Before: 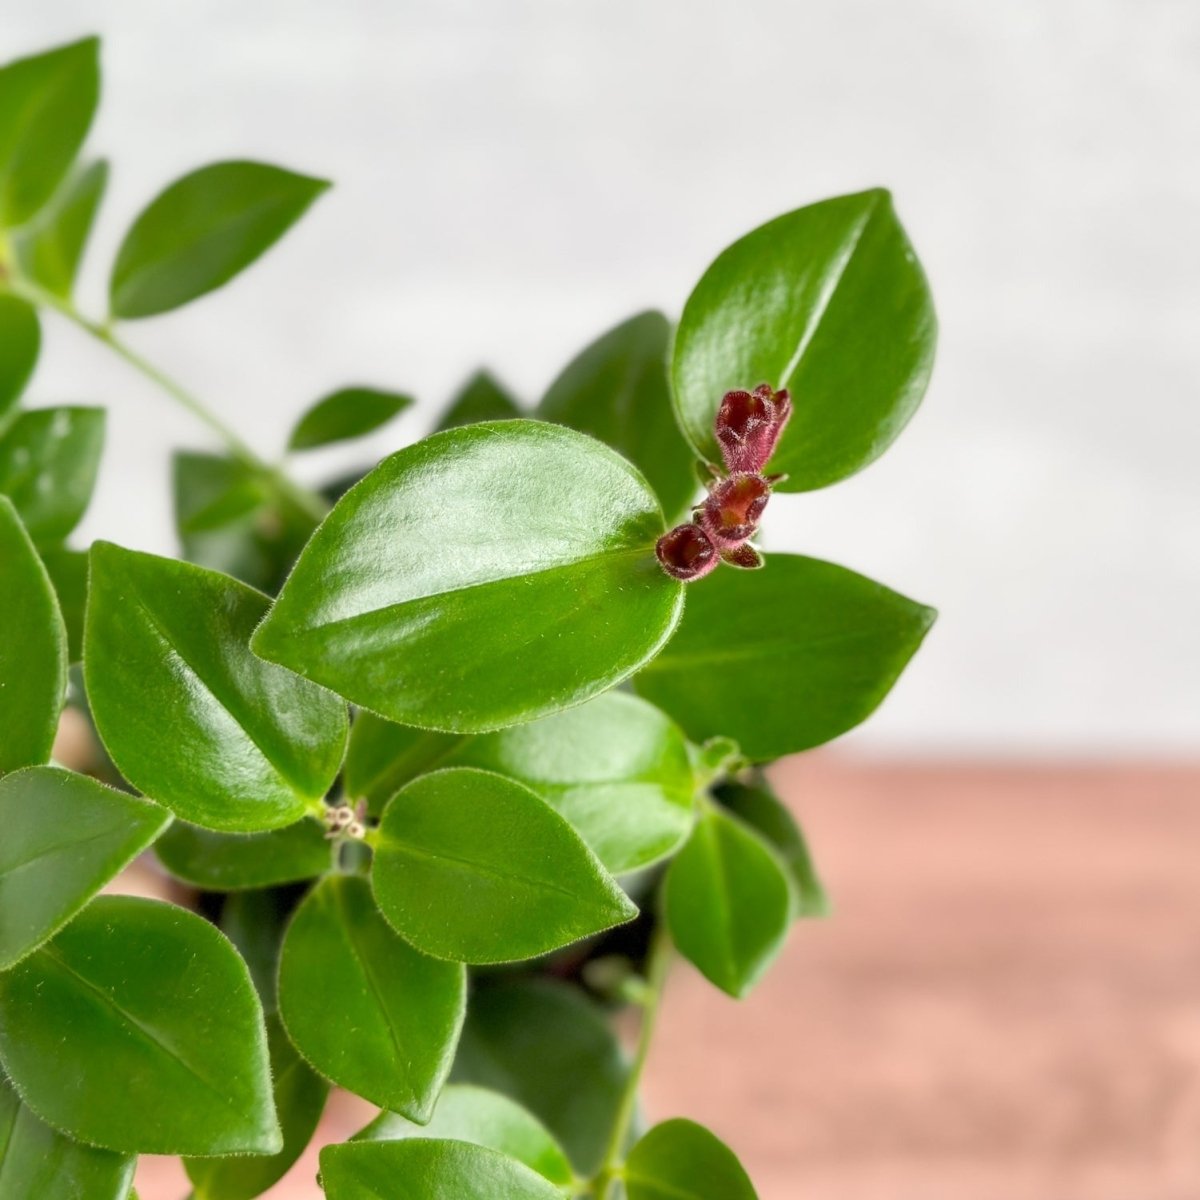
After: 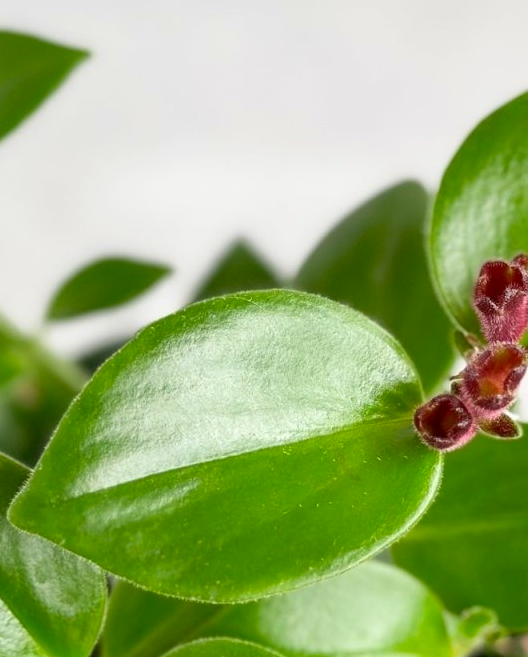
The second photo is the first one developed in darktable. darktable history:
contrast brightness saturation: contrast 0.04, saturation 0.07
crop: left 20.248%, top 10.86%, right 35.675%, bottom 34.321%
